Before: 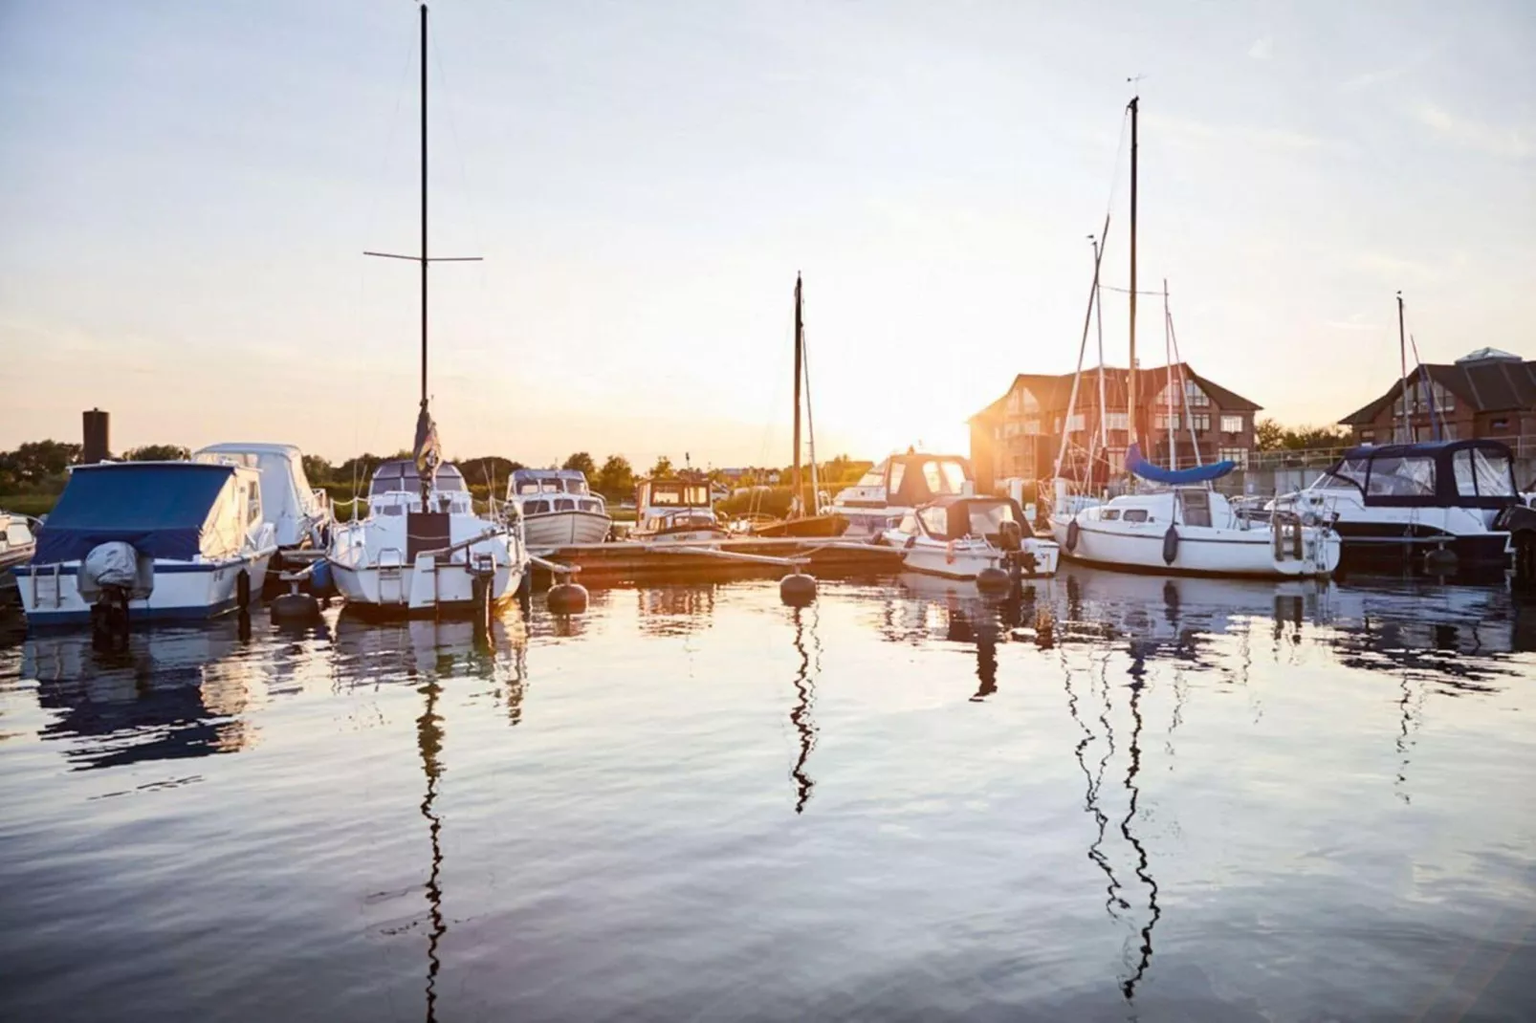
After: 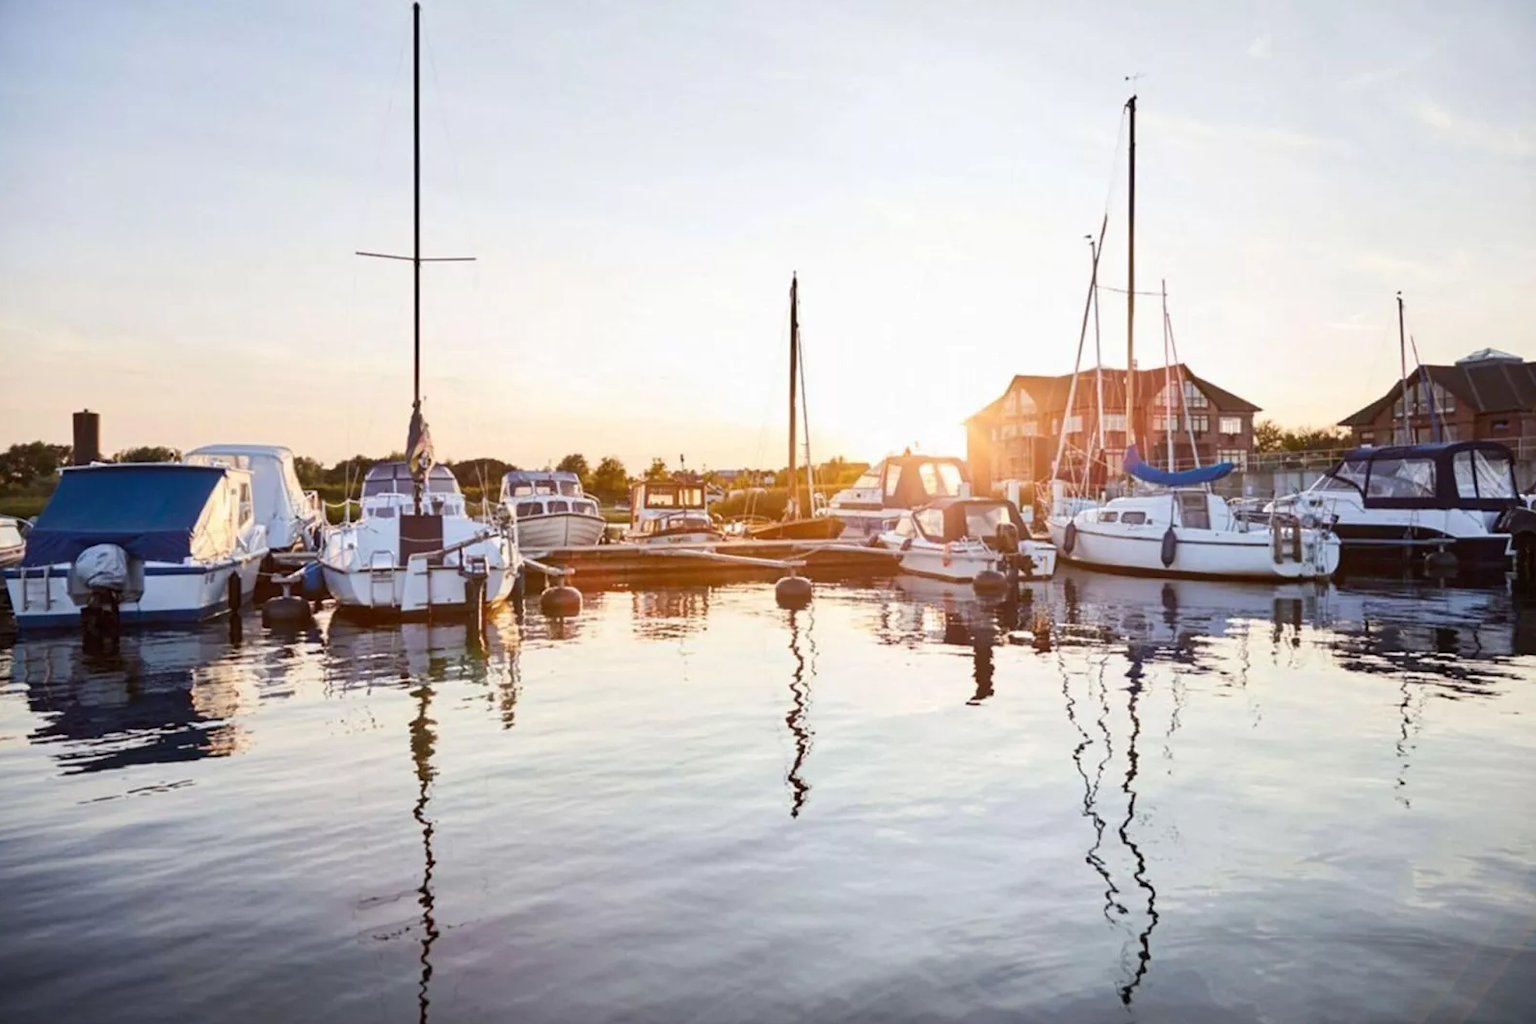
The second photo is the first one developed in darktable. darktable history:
crop and rotate: left 0.701%, top 0.234%, bottom 0.374%
